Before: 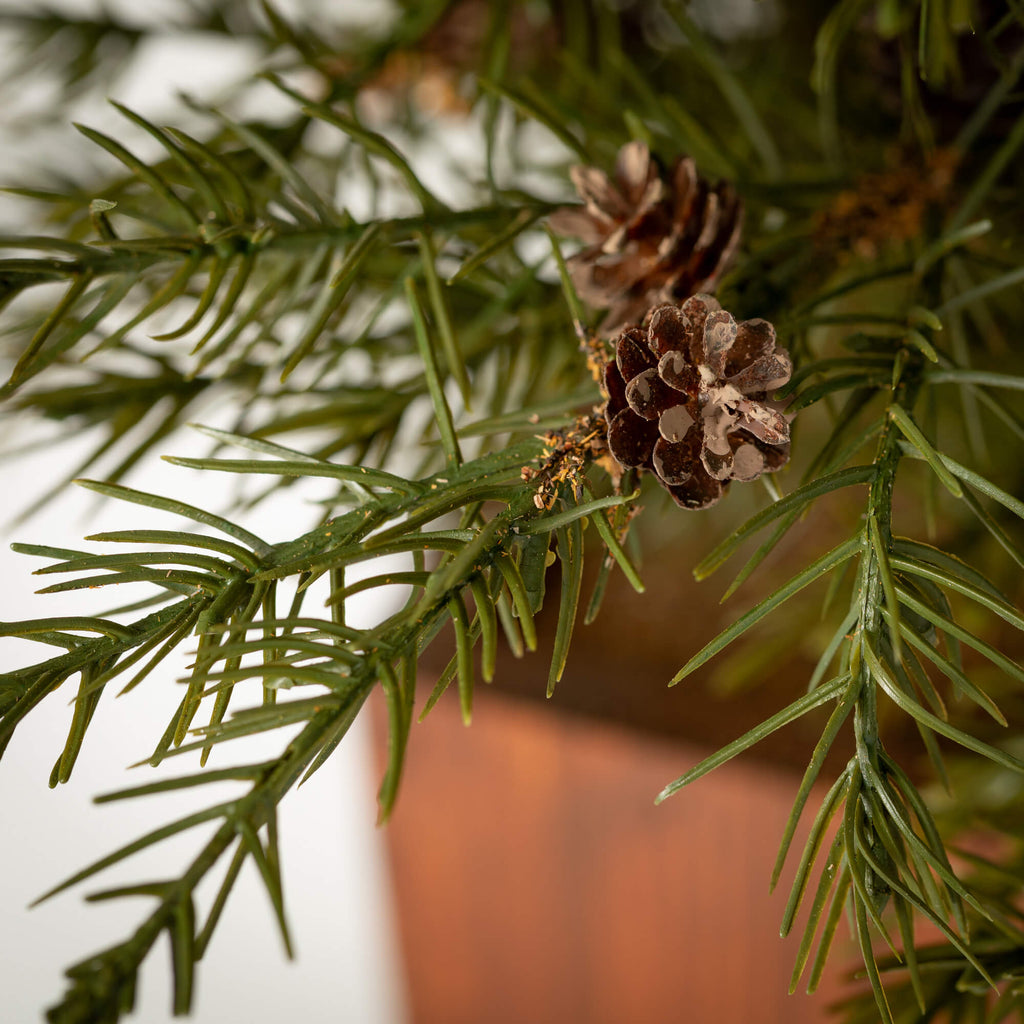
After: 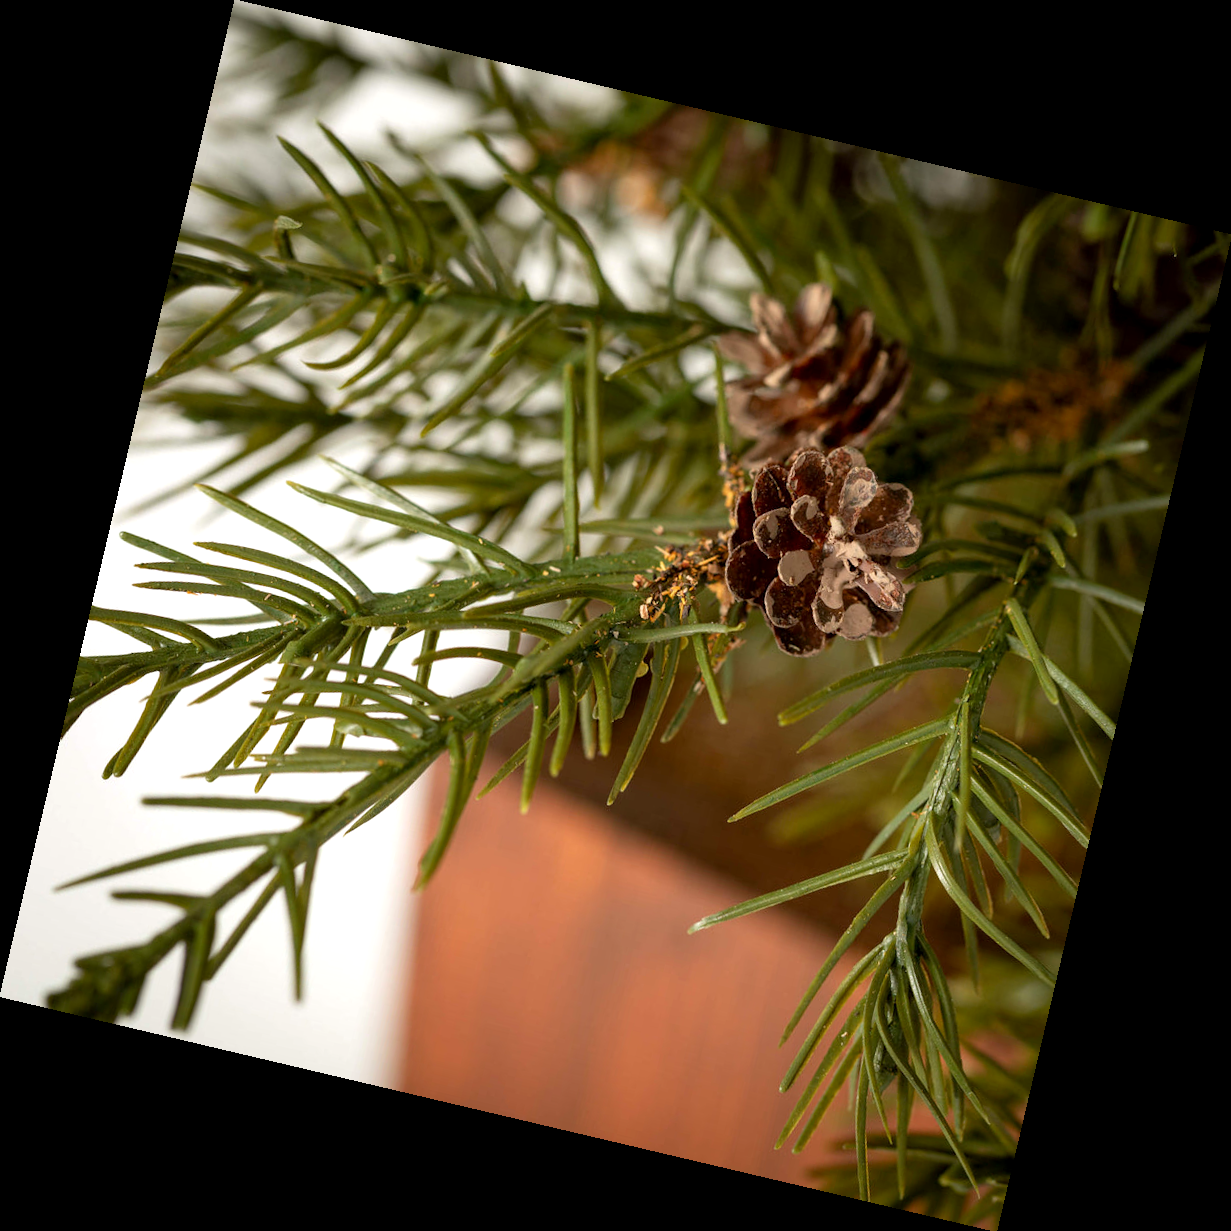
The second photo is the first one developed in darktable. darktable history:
exposure: black level correction 0.001, exposure 0.3 EV, compensate highlight preservation false
rotate and perspective: rotation 13.27°, automatic cropping off
